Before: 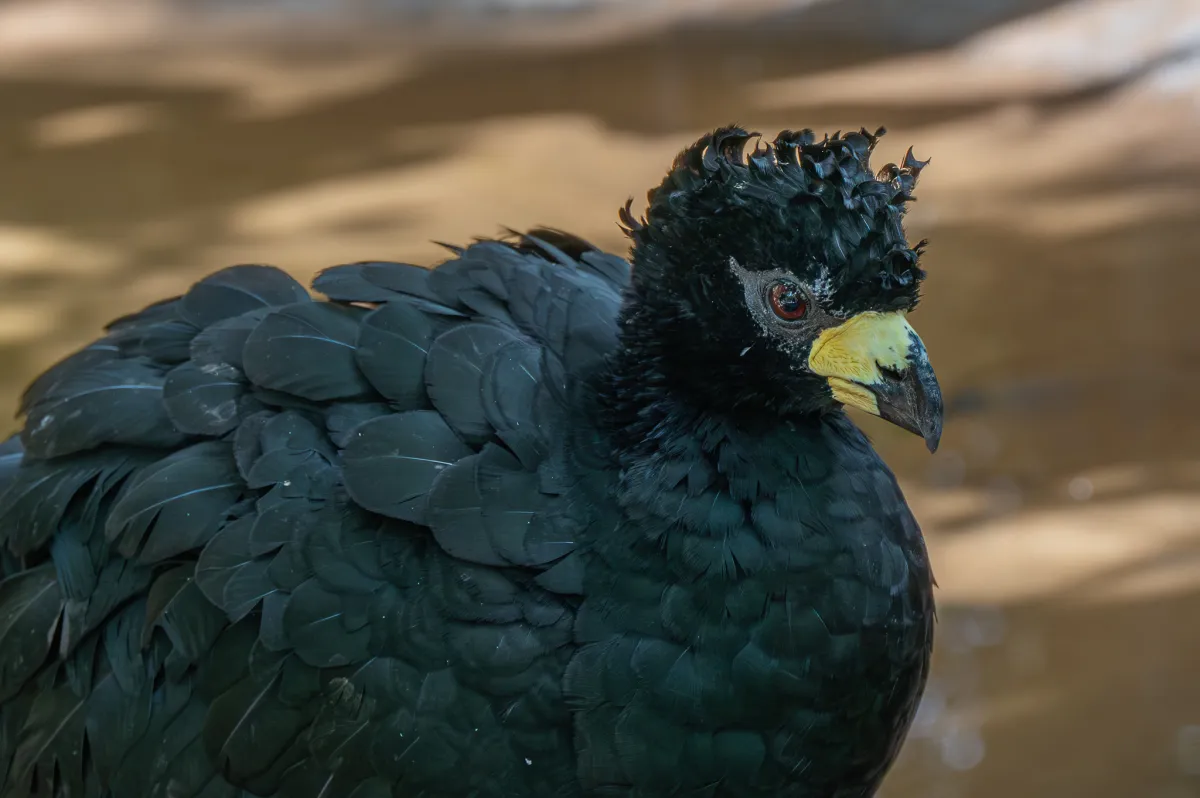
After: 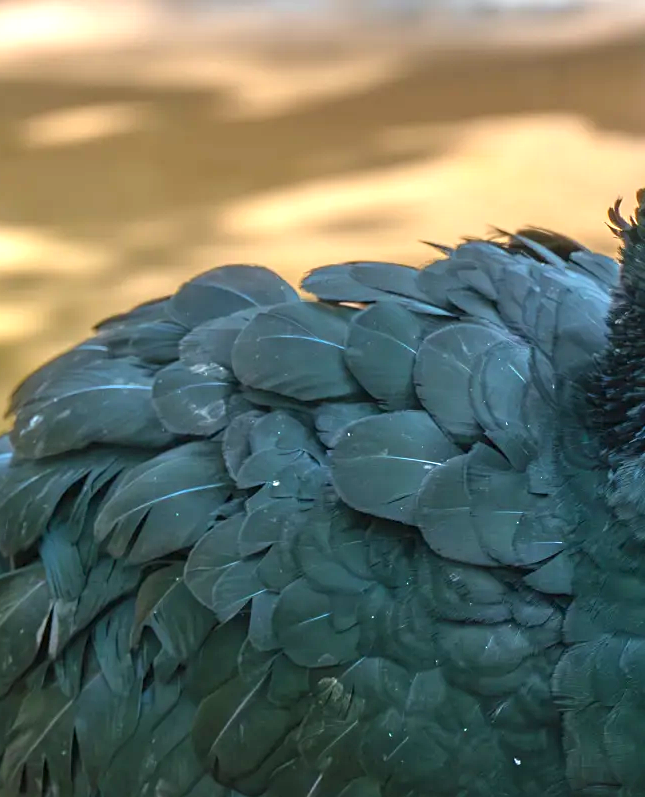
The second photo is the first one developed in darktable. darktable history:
exposure: exposure 1.218 EV, compensate highlight preservation false
crop: left 0.943%, right 45.286%, bottom 0.086%
contrast brightness saturation: contrast 0.029, brightness 0.058, saturation 0.126
sharpen: amount 0.203
